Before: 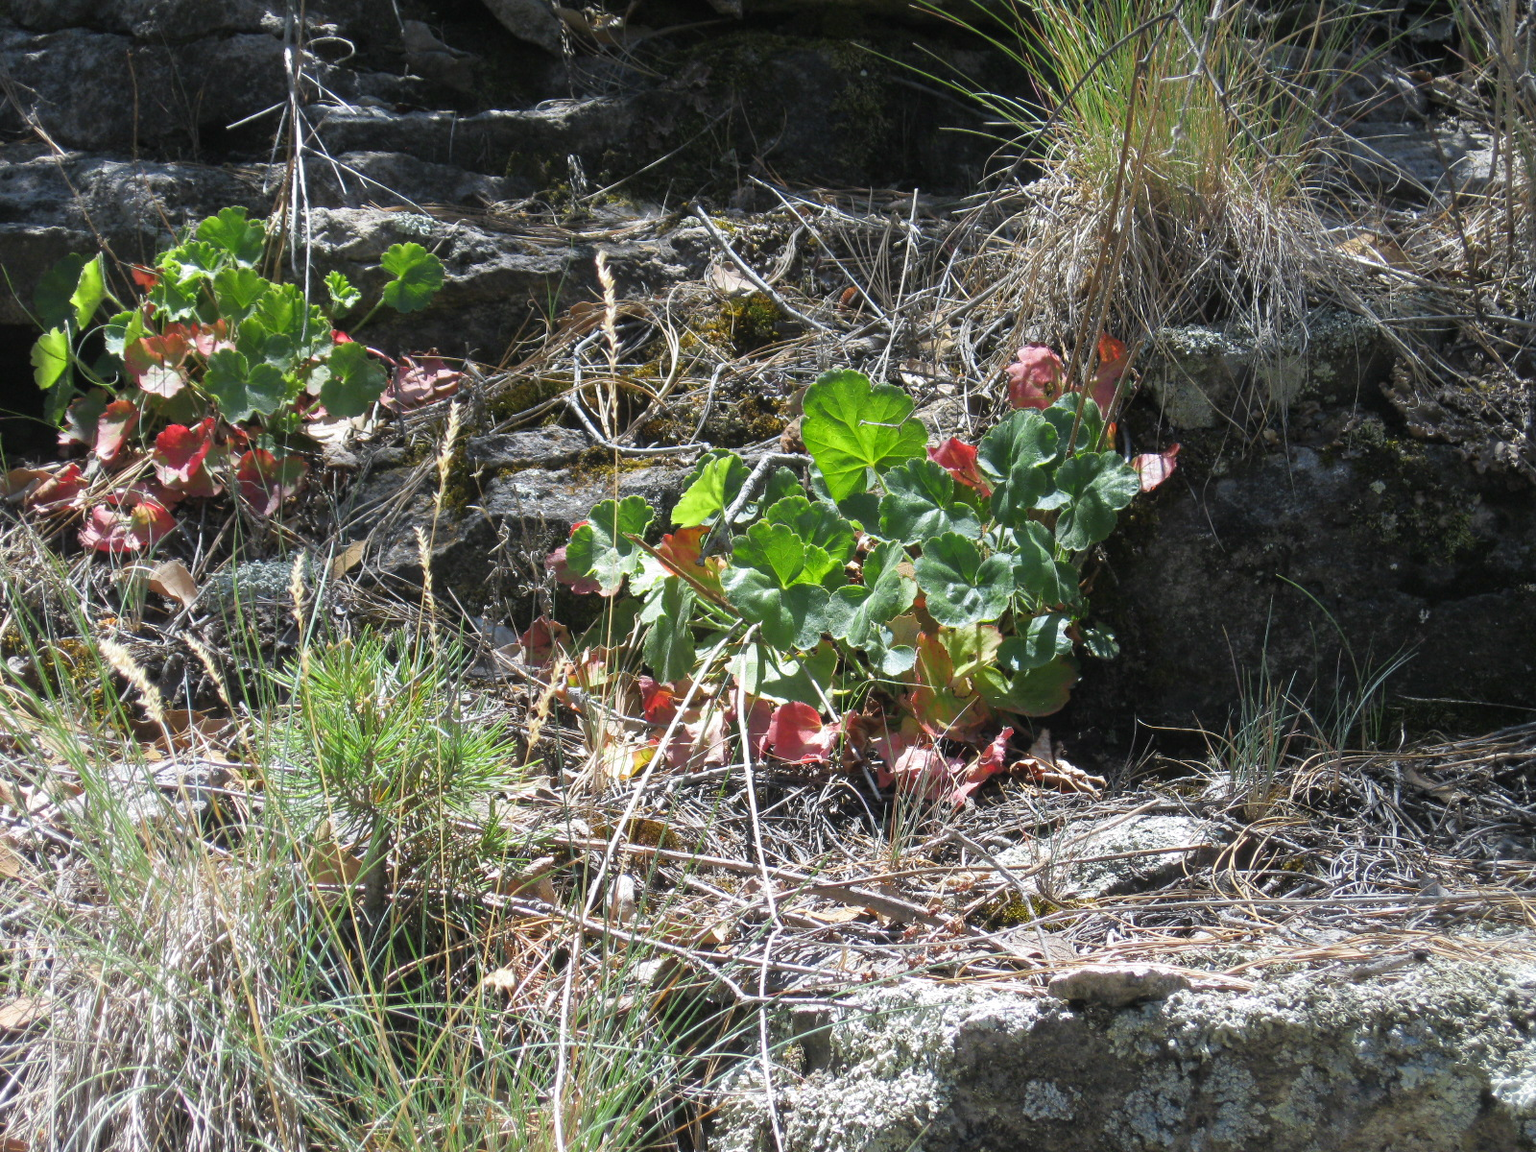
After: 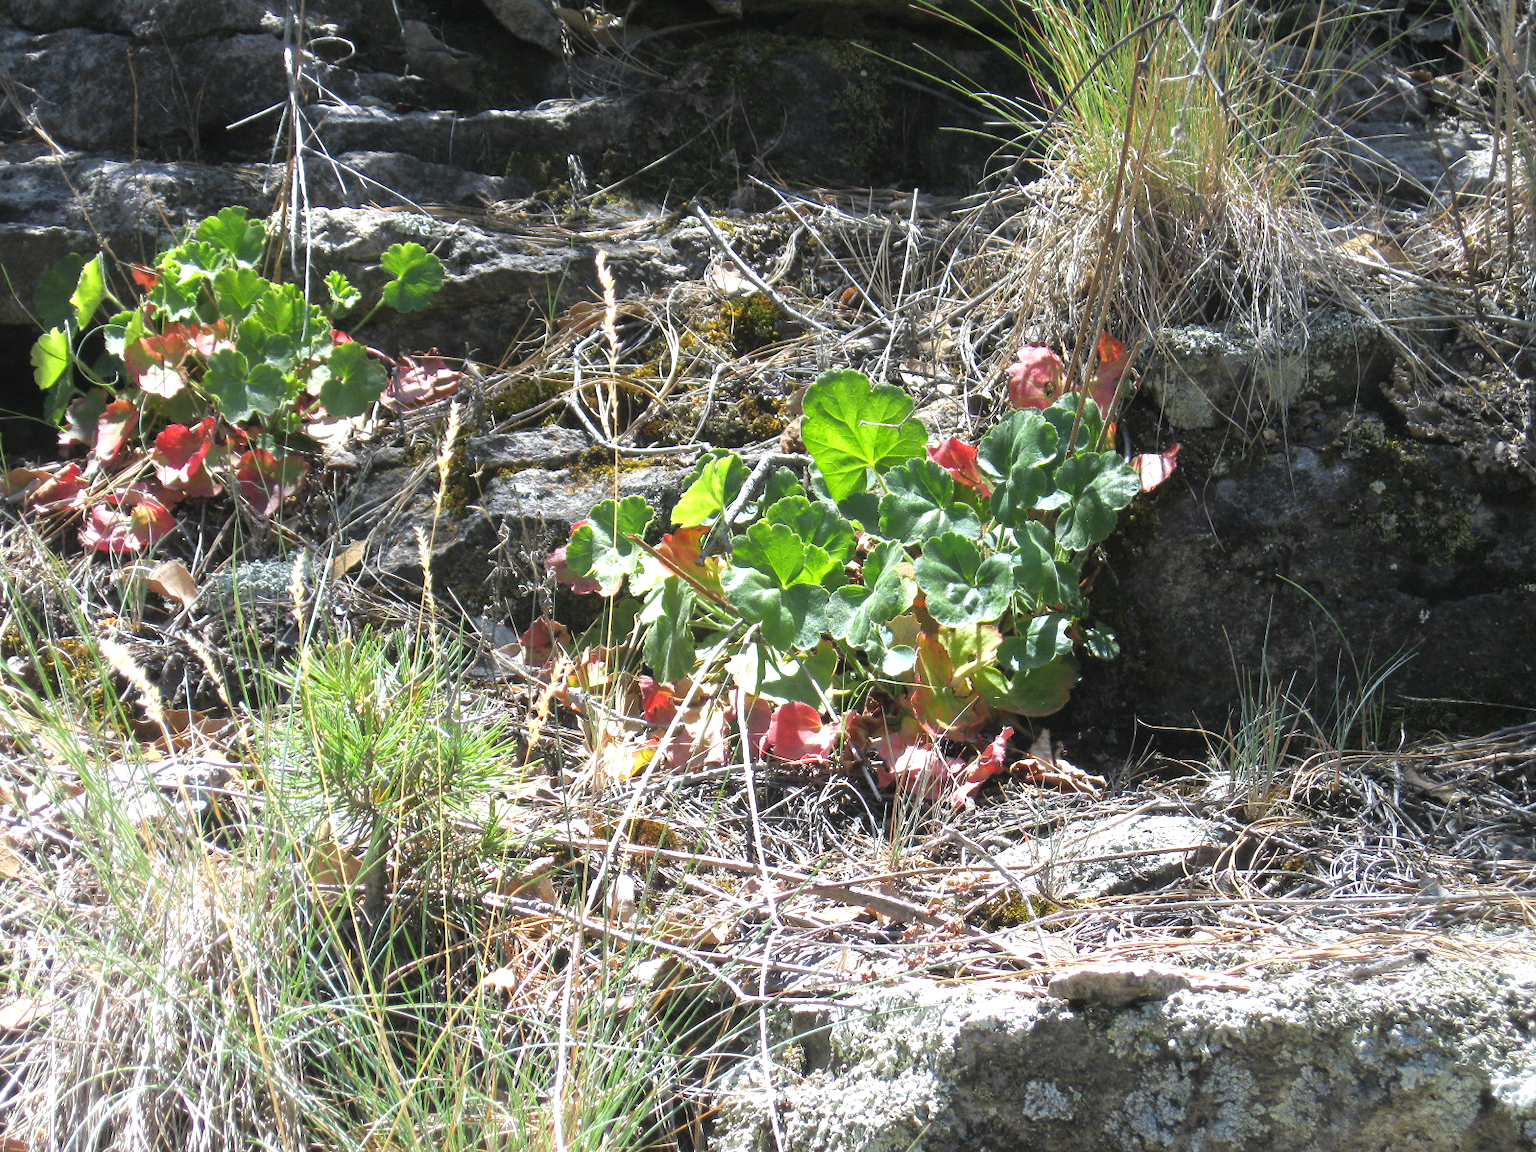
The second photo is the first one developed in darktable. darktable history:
exposure: exposure 0.65 EV, compensate exposure bias true, compensate highlight preservation false
